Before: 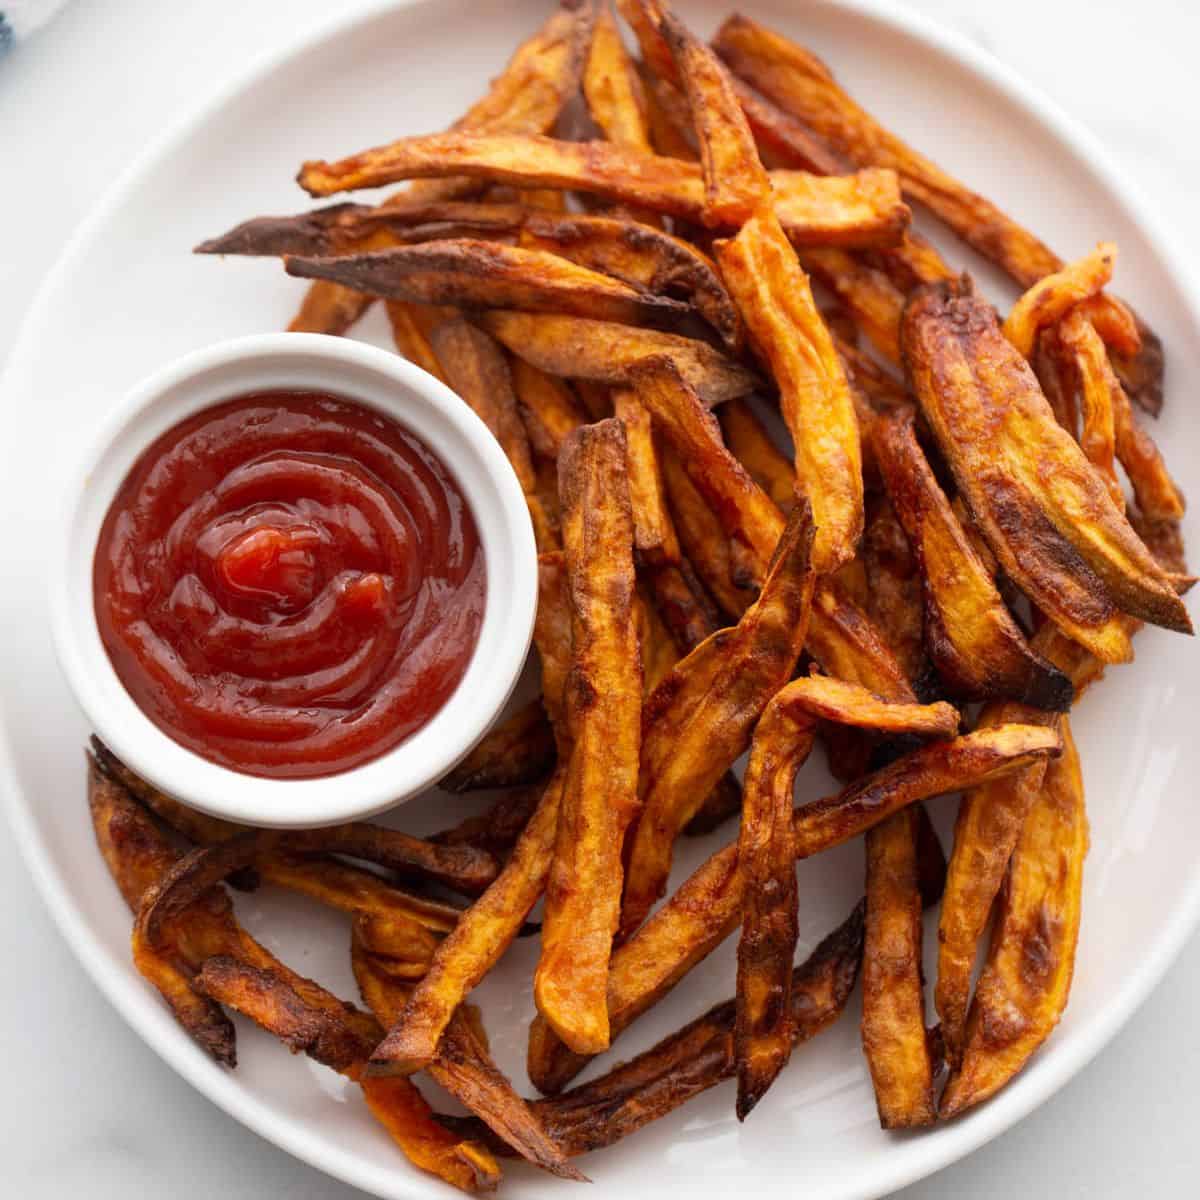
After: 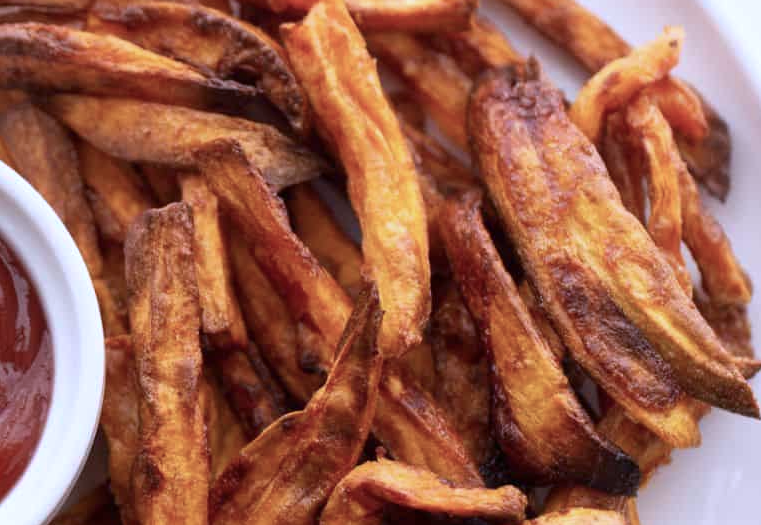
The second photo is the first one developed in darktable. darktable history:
crop: left 36.108%, top 18.075%, right 0.402%, bottom 38.128%
color calibration: illuminant custom, x 0.373, y 0.388, temperature 4231.14 K, gamut compression 2.99
